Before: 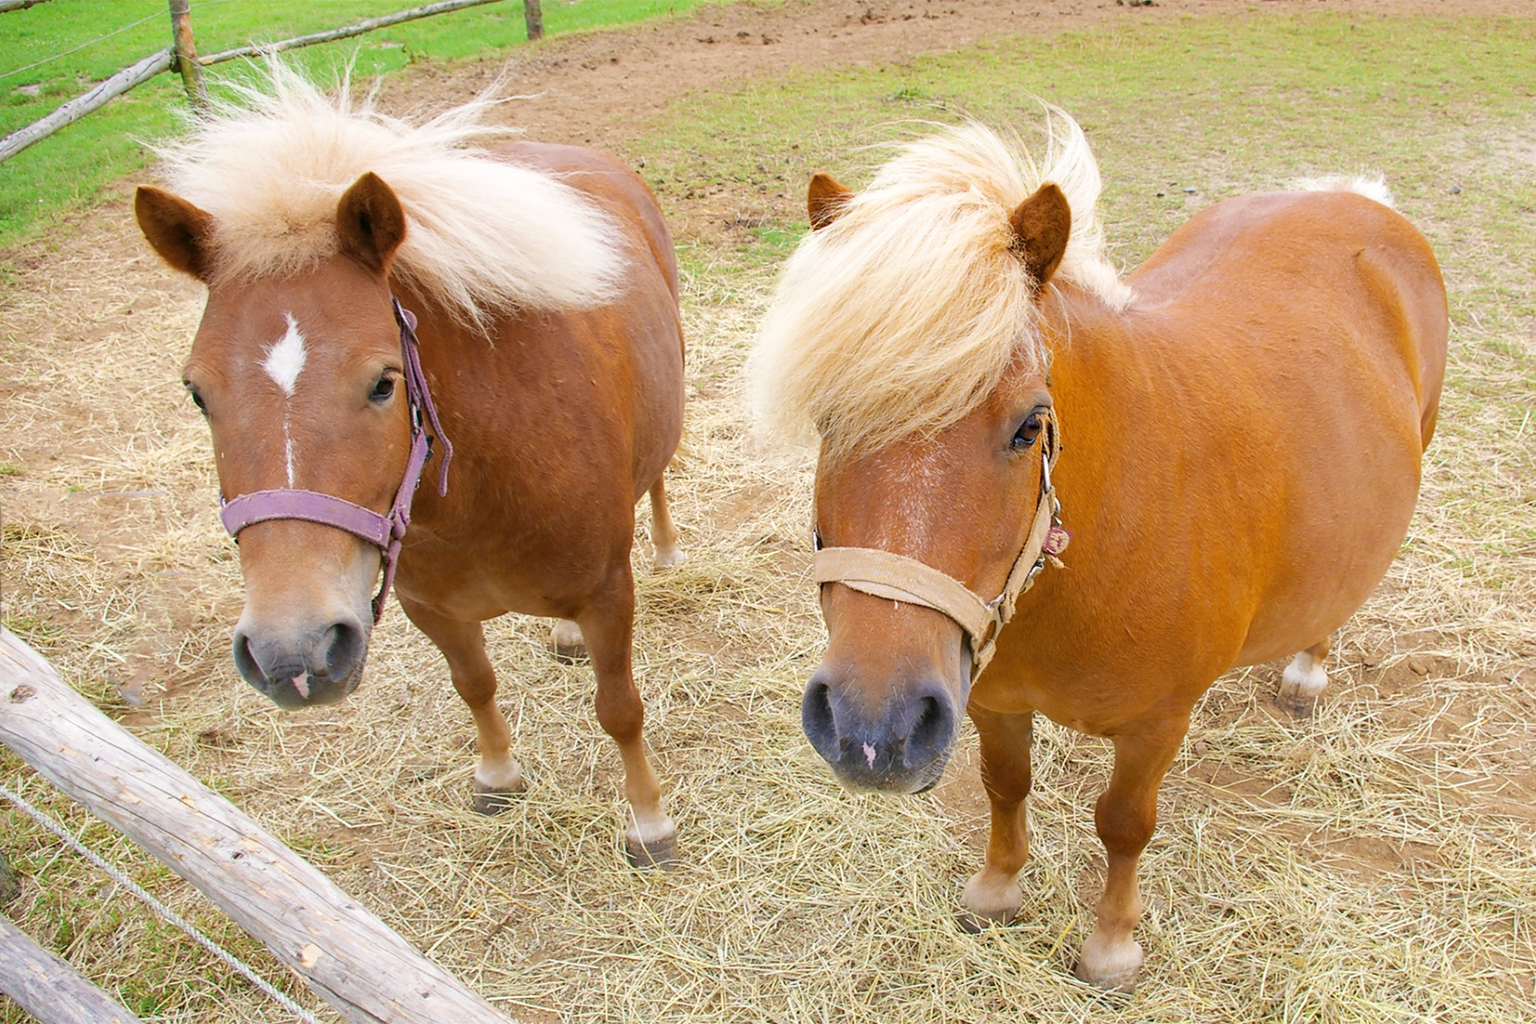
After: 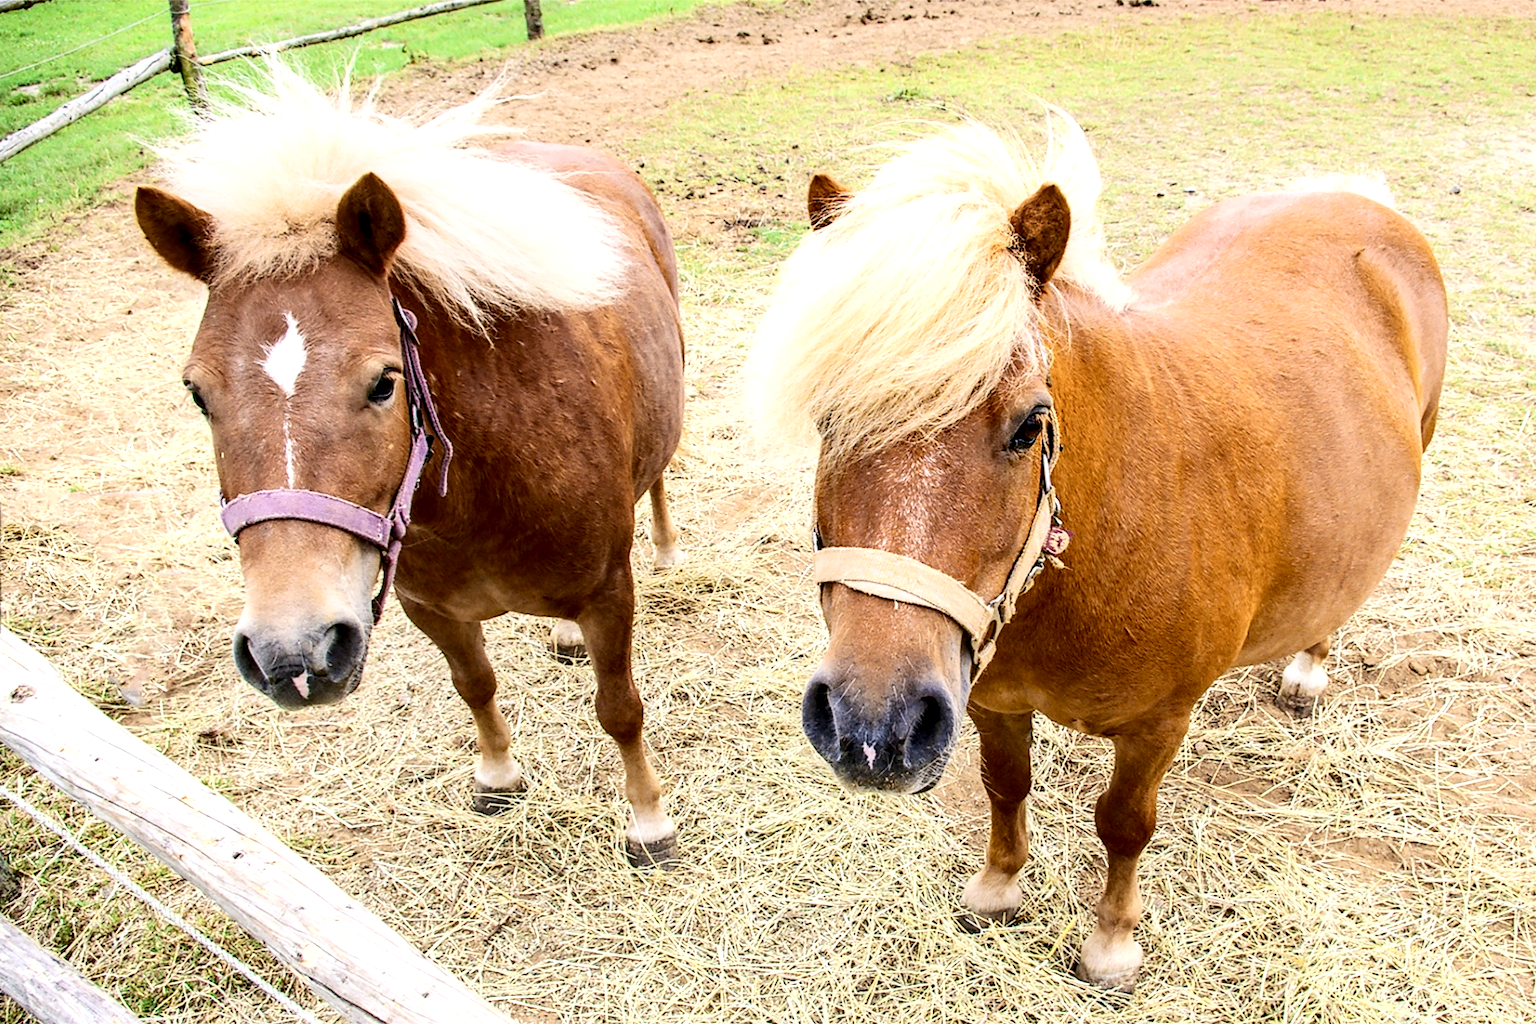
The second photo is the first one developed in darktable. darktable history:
local contrast: highlights 60%, shadows 60%, detail 160%
contrast brightness saturation: contrast 0.39, brightness 0.1
